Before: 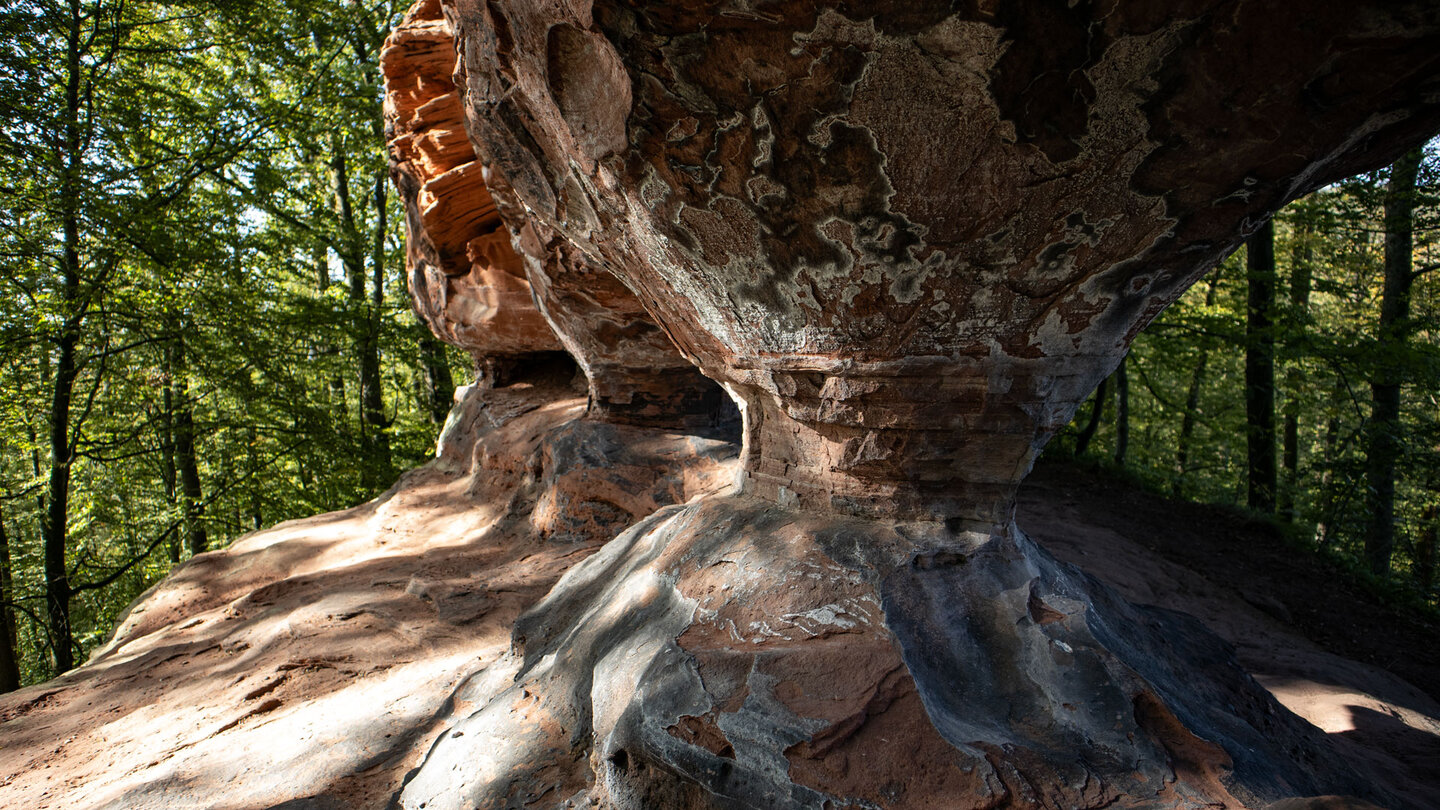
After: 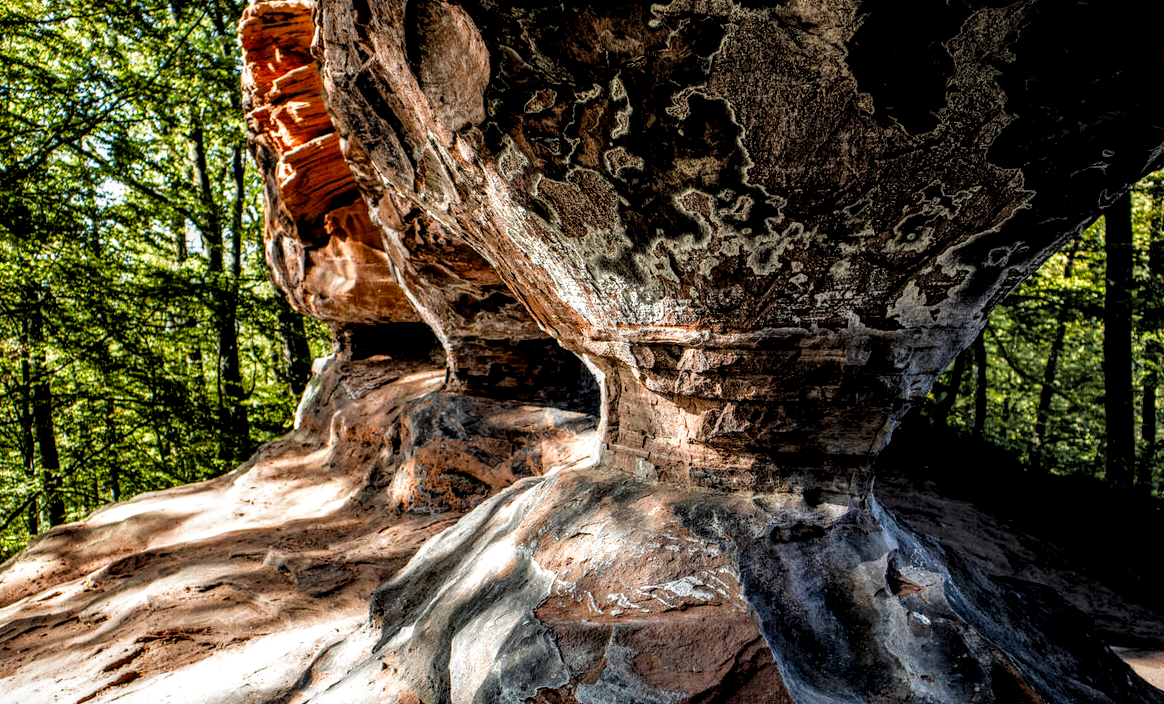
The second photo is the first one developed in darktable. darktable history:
exposure: black level correction -0.005, exposure 0.622 EV, compensate highlight preservation false
filmic rgb: black relative exposure -4.4 EV, white relative exposure 5 EV, threshold 3 EV, hardness 2.23, latitude 40.06%, contrast 1.15, highlights saturation mix 10%, shadows ↔ highlights balance 1.04%, preserve chrominance RGB euclidean norm (legacy), color science v4 (2020), enable highlight reconstruction true
local contrast: highlights 19%, detail 186%
crop: left 9.929%, top 3.475%, right 9.188%, bottom 9.529%
